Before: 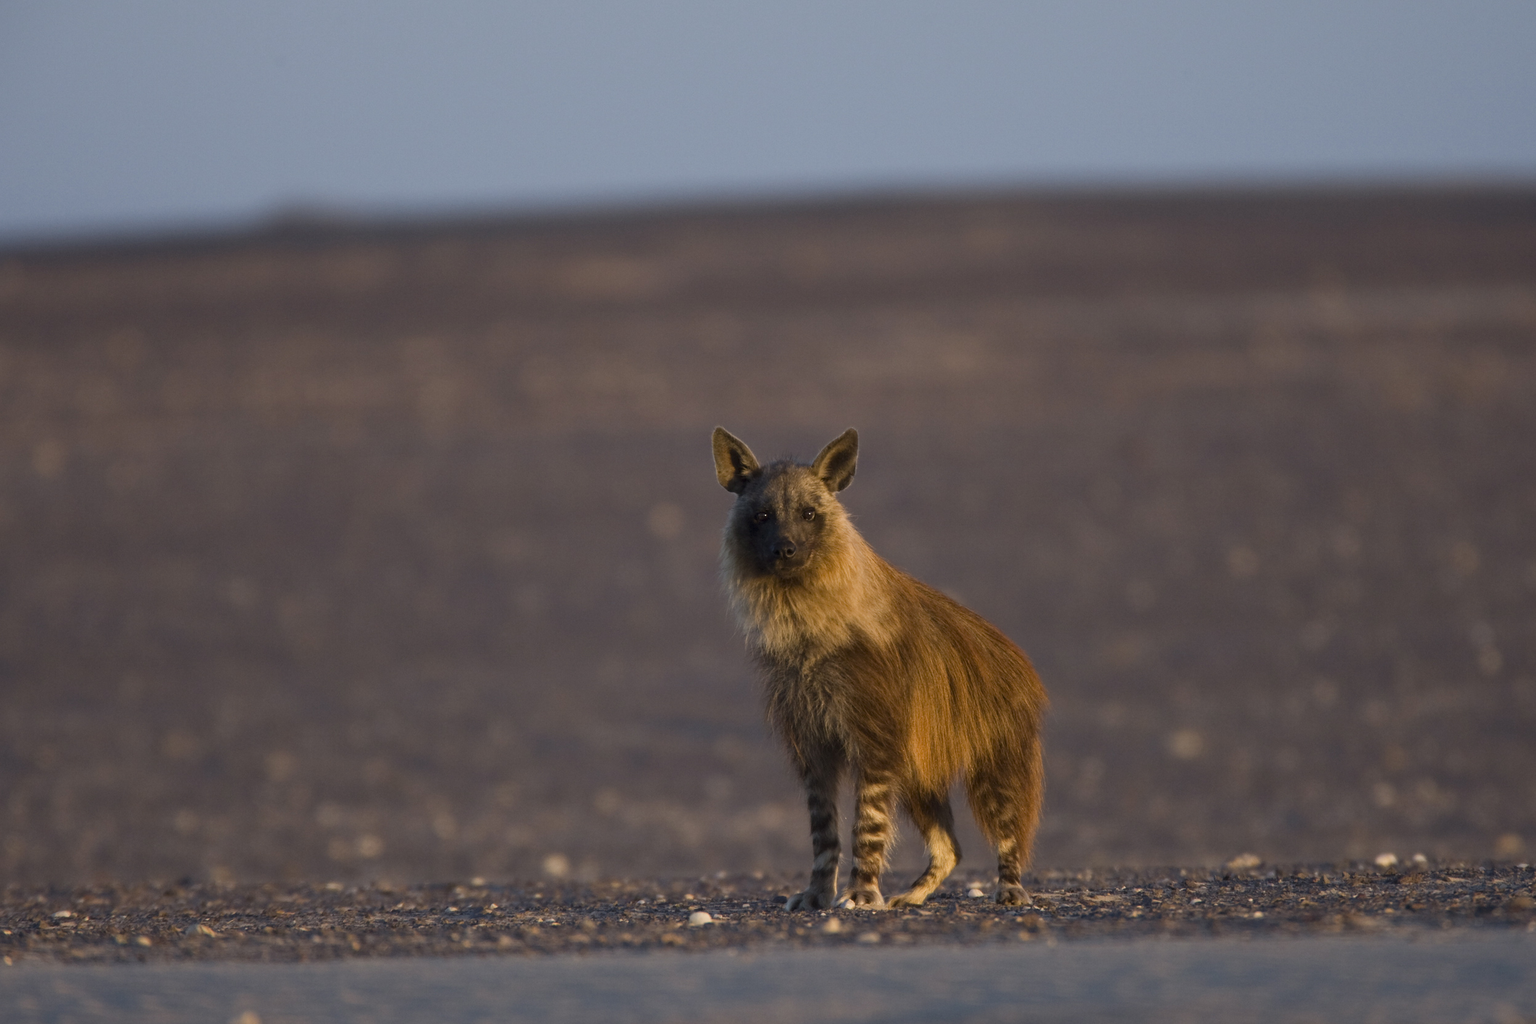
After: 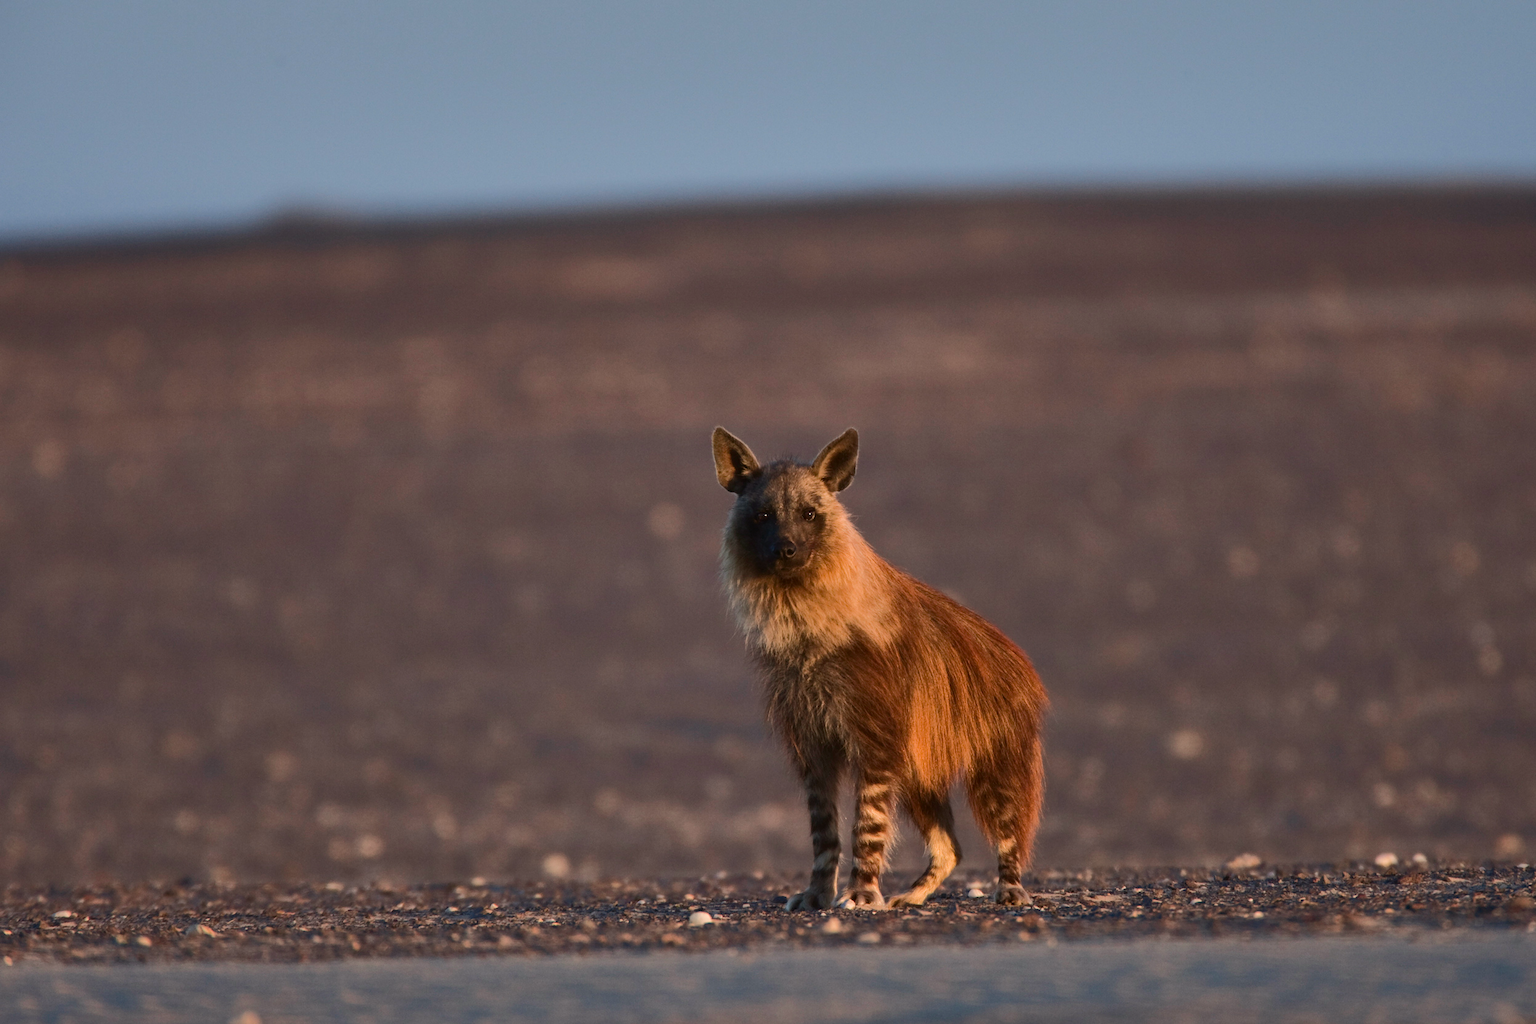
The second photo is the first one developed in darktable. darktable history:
shadows and highlights: radius 108.52, shadows 44.07, highlights -67.8, low approximation 0.01, soften with gaussian
tone curve: curves: ch0 [(0, 0.021) (0.059, 0.053) (0.212, 0.18) (0.337, 0.304) (0.495, 0.505) (0.725, 0.731) (0.89, 0.919) (1, 1)]; ch1 [(0, 0) (0.094, 0.081) (0.311, 0.282) (0.421, 0.417) (0.479, 0.475) (0.54, 0.55) (0.615, 0.65) (0.683, 0.688) (1, 1)]; ch2 [(0, 0) (0.257, 0.217) (0.44, 0.431) (0.498, 0.507) (0.603, 0.598) (1, 1)], color space Lab, independent channels, preserve colors none
